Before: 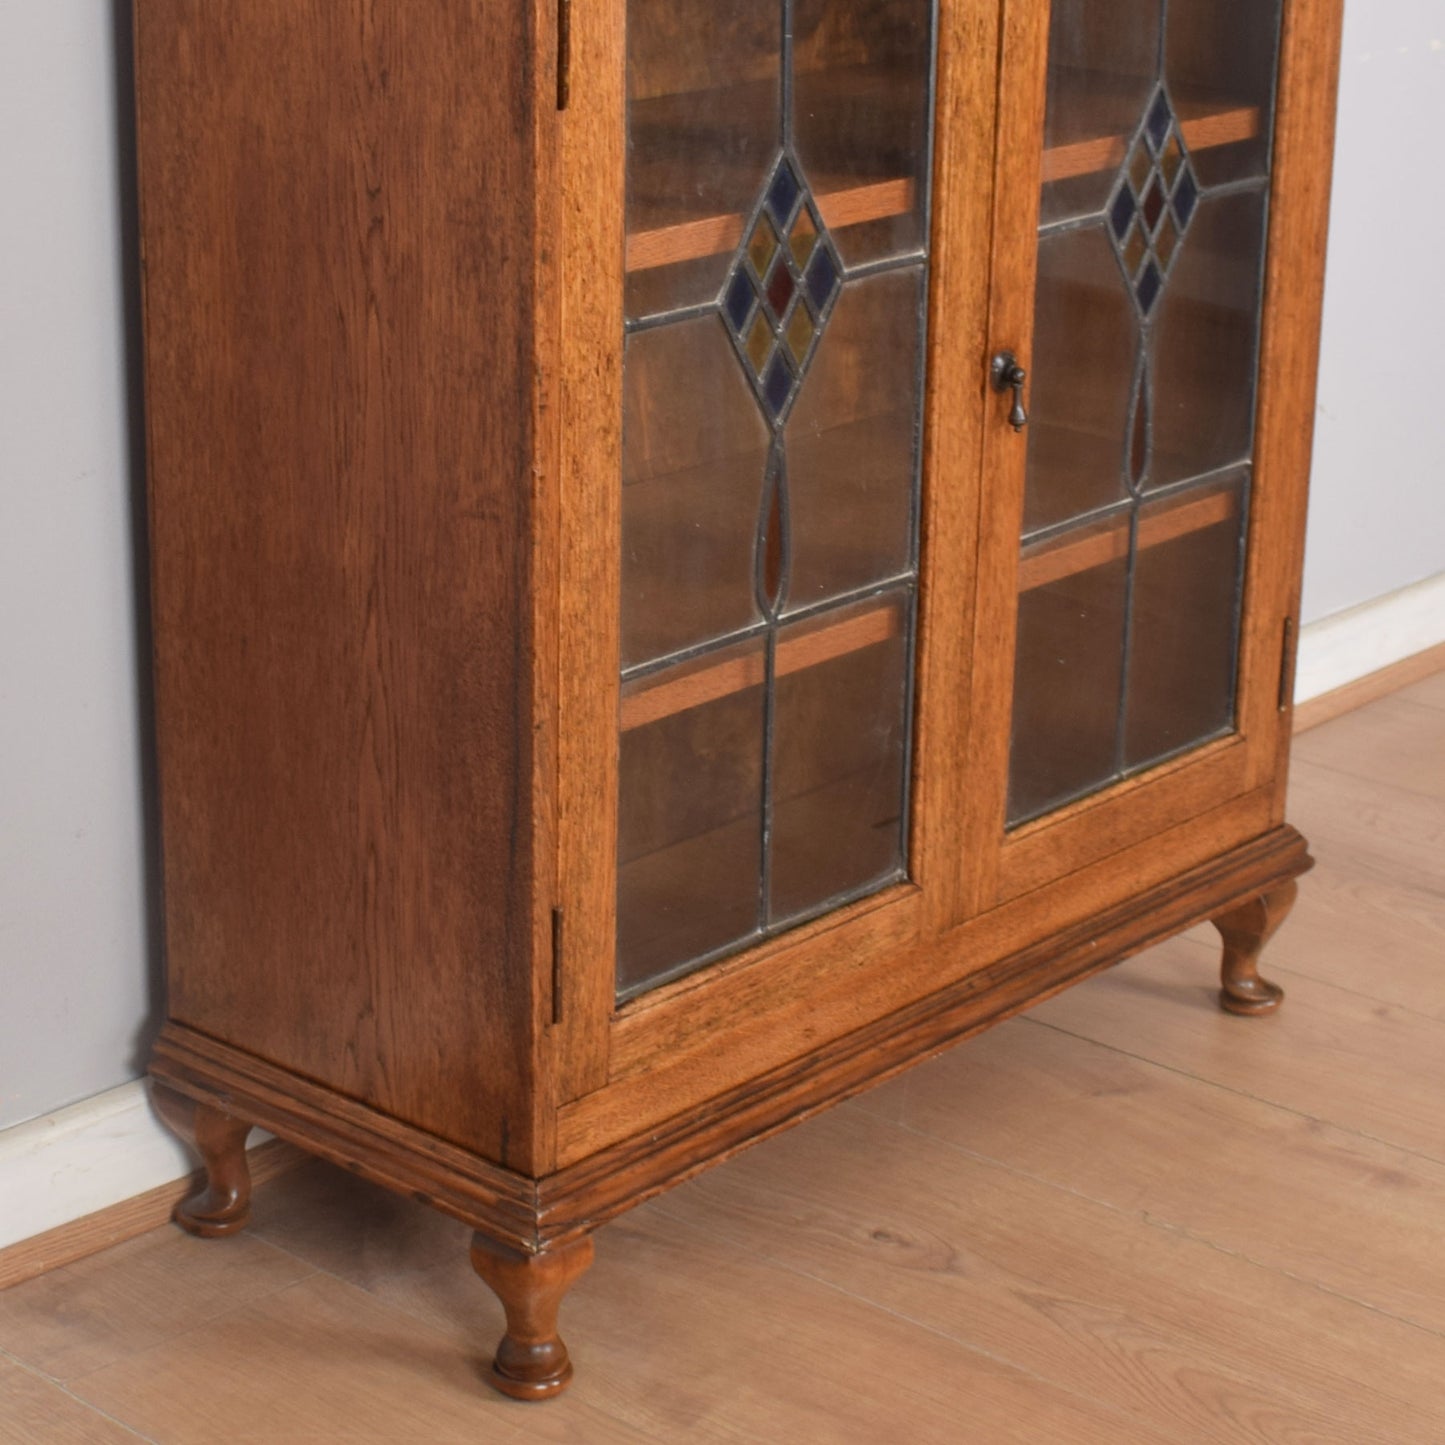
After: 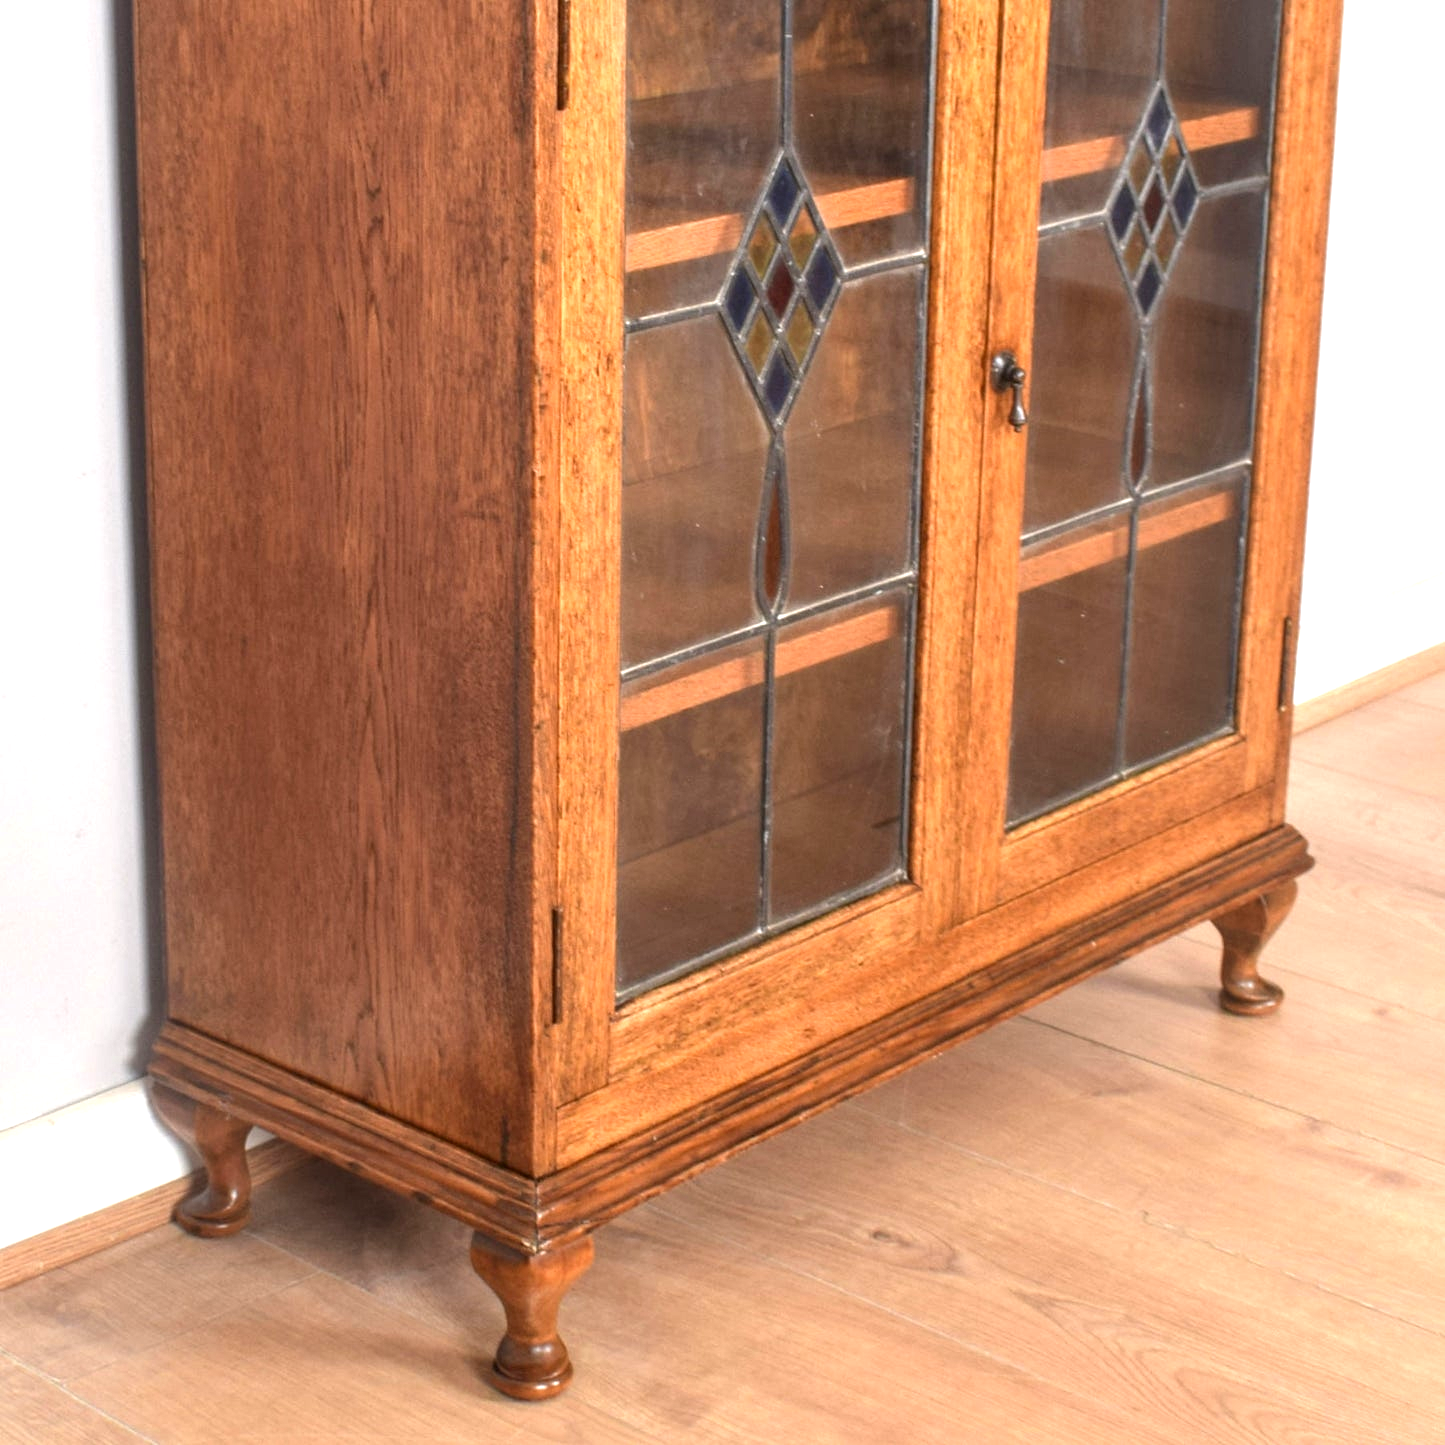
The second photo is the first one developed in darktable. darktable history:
local contrast: detail 130%
exposure: exposure 1.061 EV, compensate highlight preservation false
